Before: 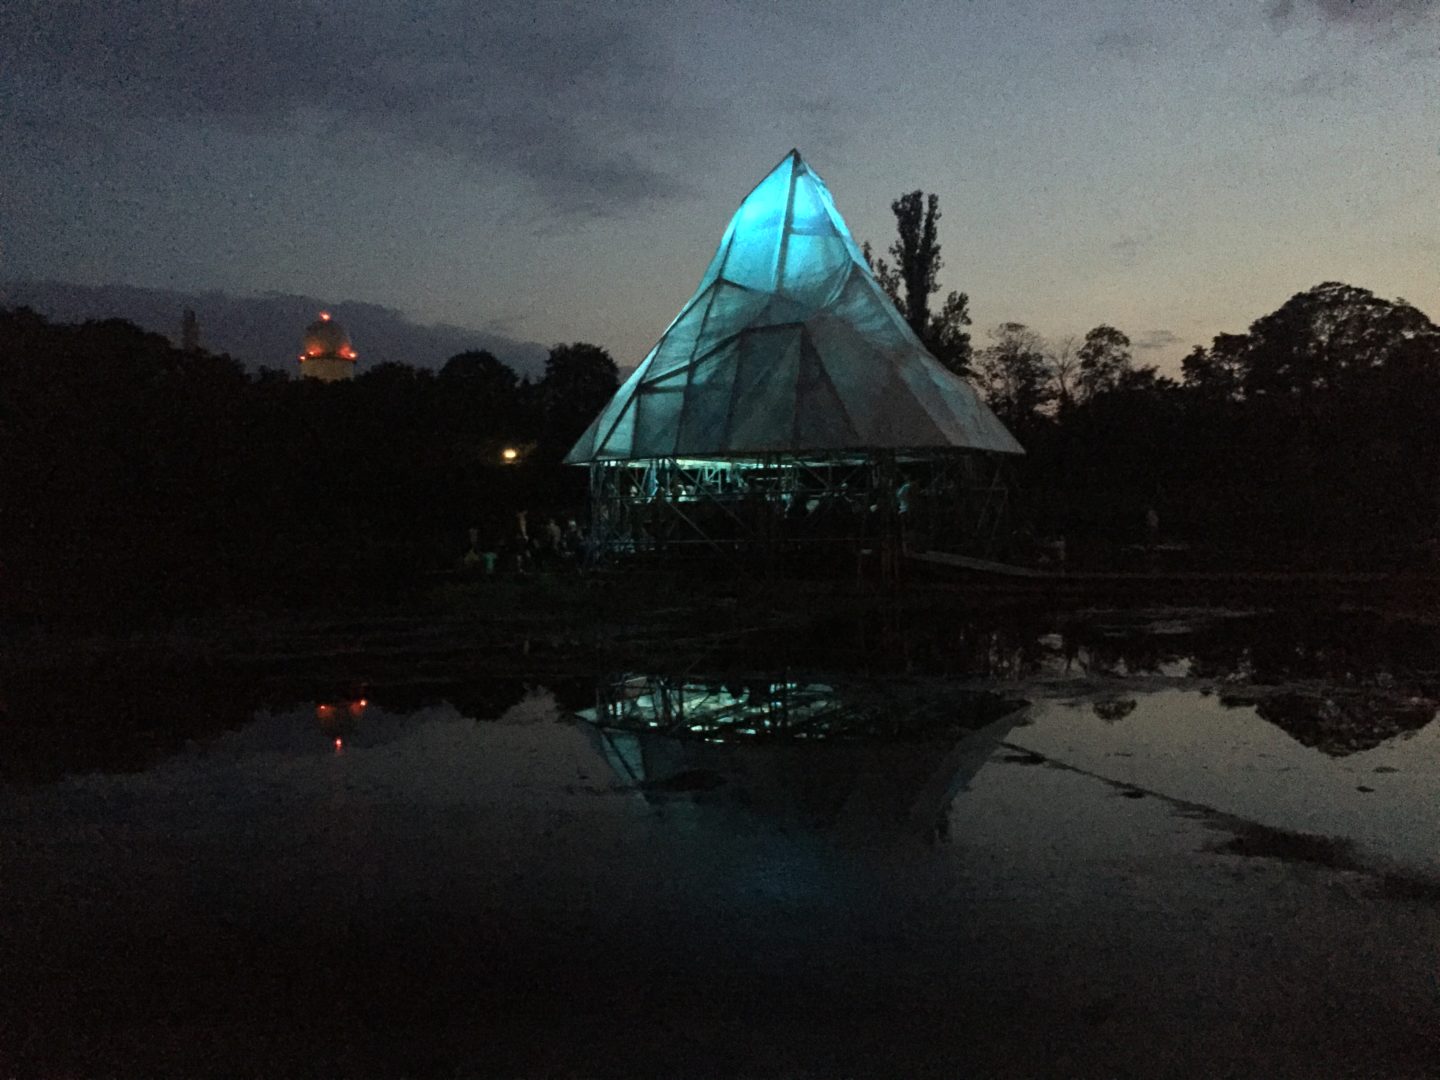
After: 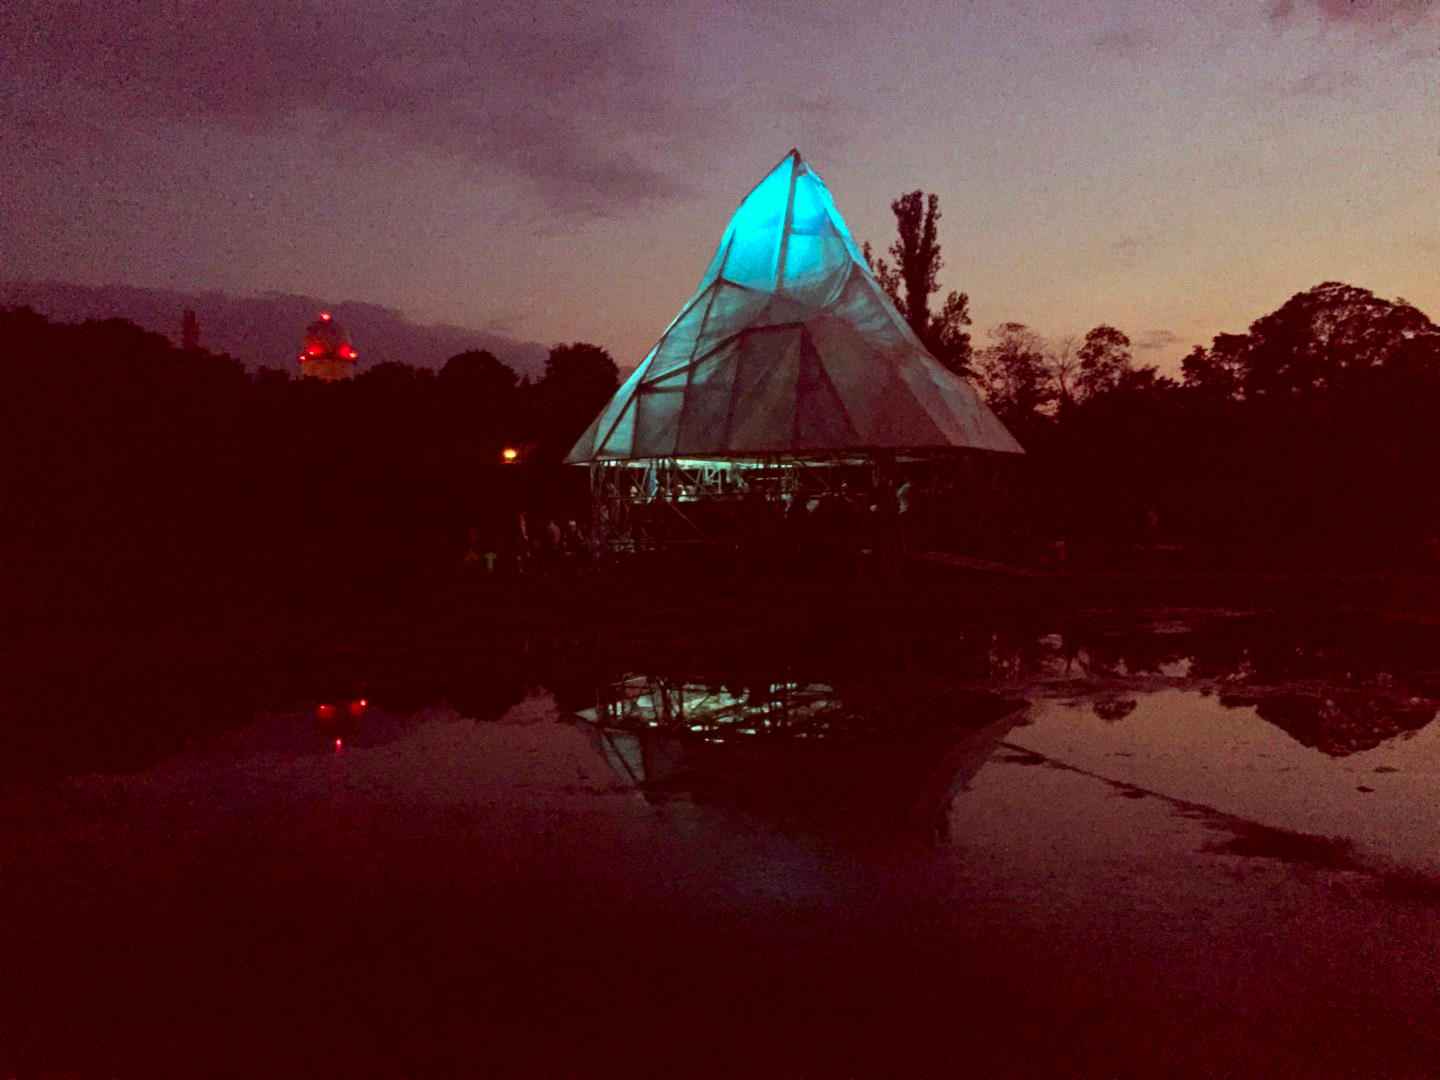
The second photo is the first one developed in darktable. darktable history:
rgb levels: mode RGB, independent channels, levels [[0, 0.474, 1], [0, 0.5, 1], [0, 0.5, 1]]
color correction: highlights a* -7.23, highlights b* -0.161, shadows a* 20.08, shadows b* 11.73
color balance rgb: linear chroma grading › global chroma 15%, perceptual saturation grading › global saturation 30%
color zones: curves: ch1 [(0.309, 0.524) (0.41, 0.329) (0.508, 0.509)]; ch2 [(0.25, 0.457) (0.75, 0.5)]
